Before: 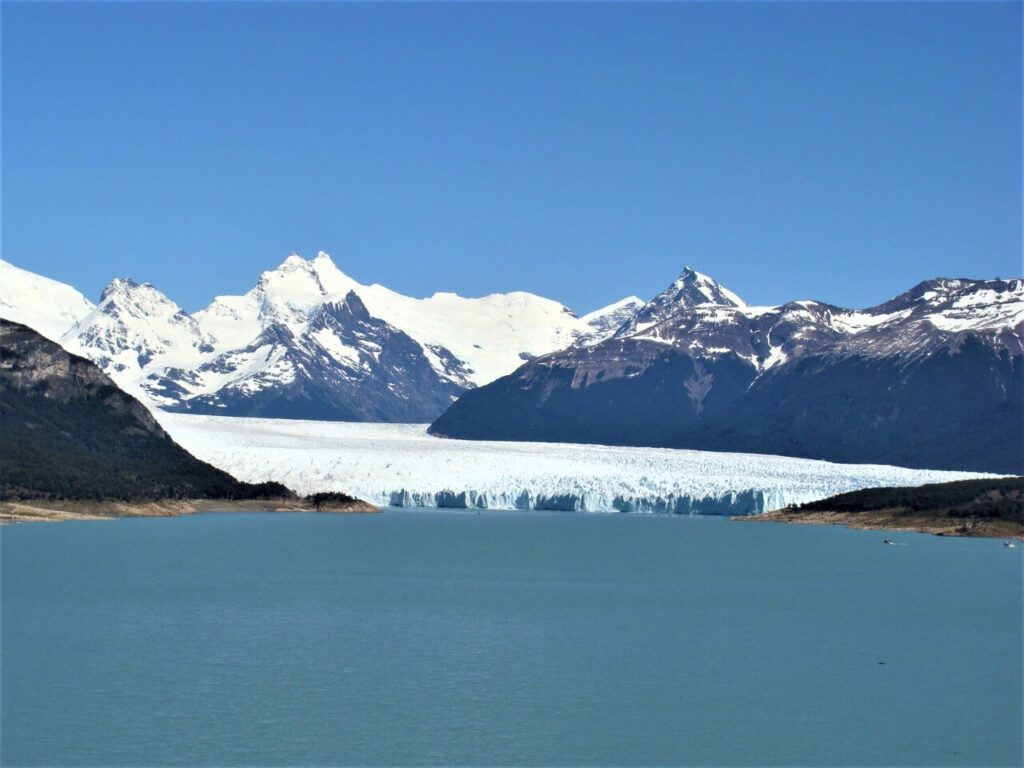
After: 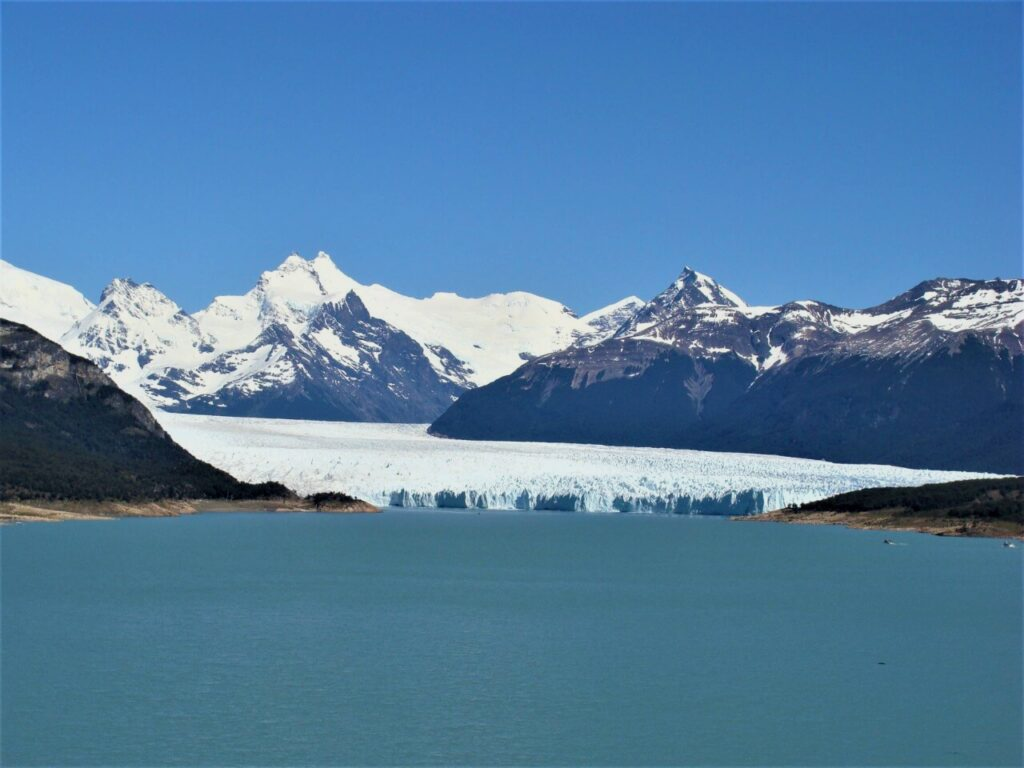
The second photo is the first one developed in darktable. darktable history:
color balance rgb: perceptual saturation grading › global saturation 10%
exposure: exposure -0.242 EV, compensate highlight preservation false
